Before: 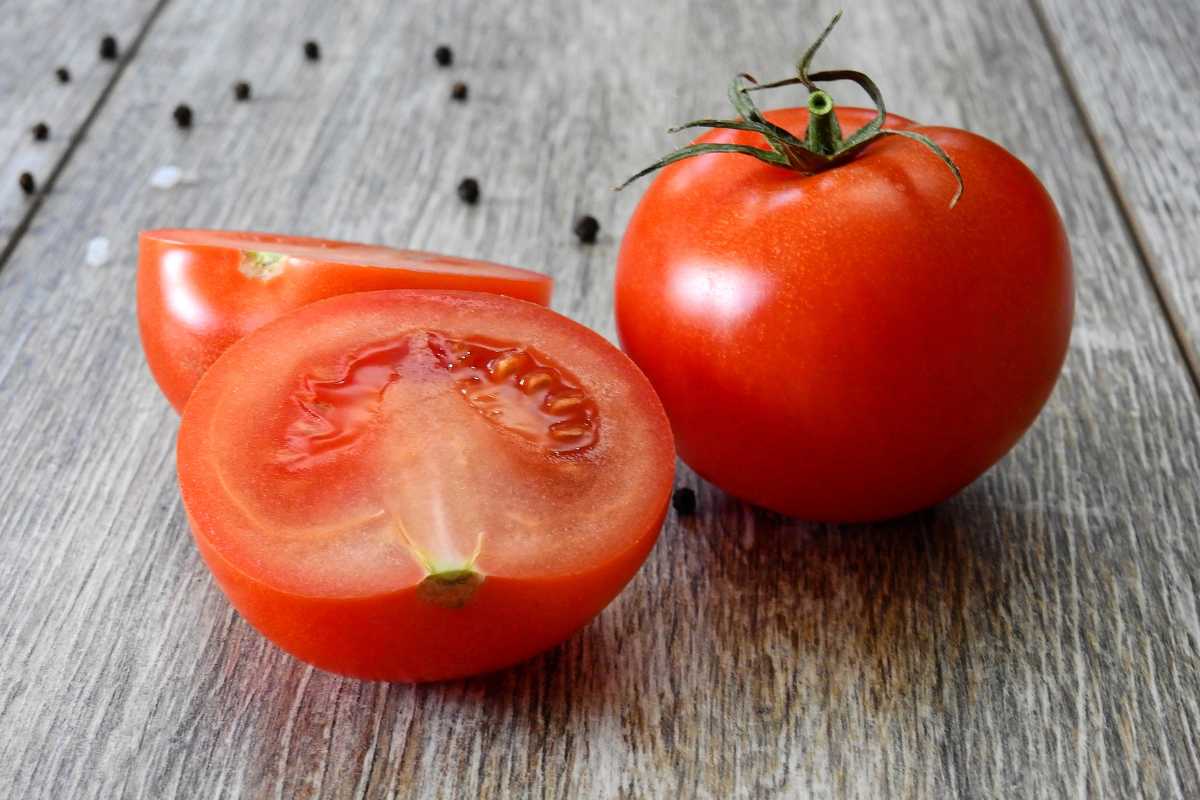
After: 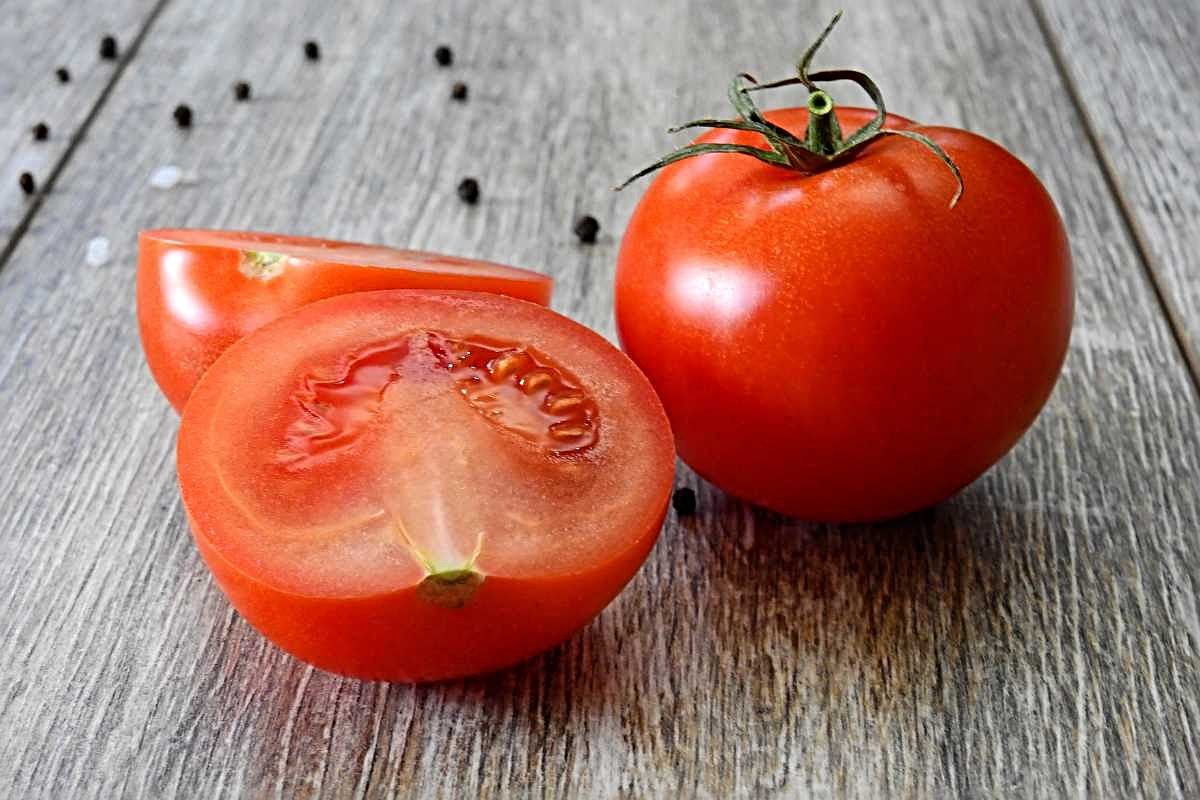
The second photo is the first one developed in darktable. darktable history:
sharpen: radius 3.999
